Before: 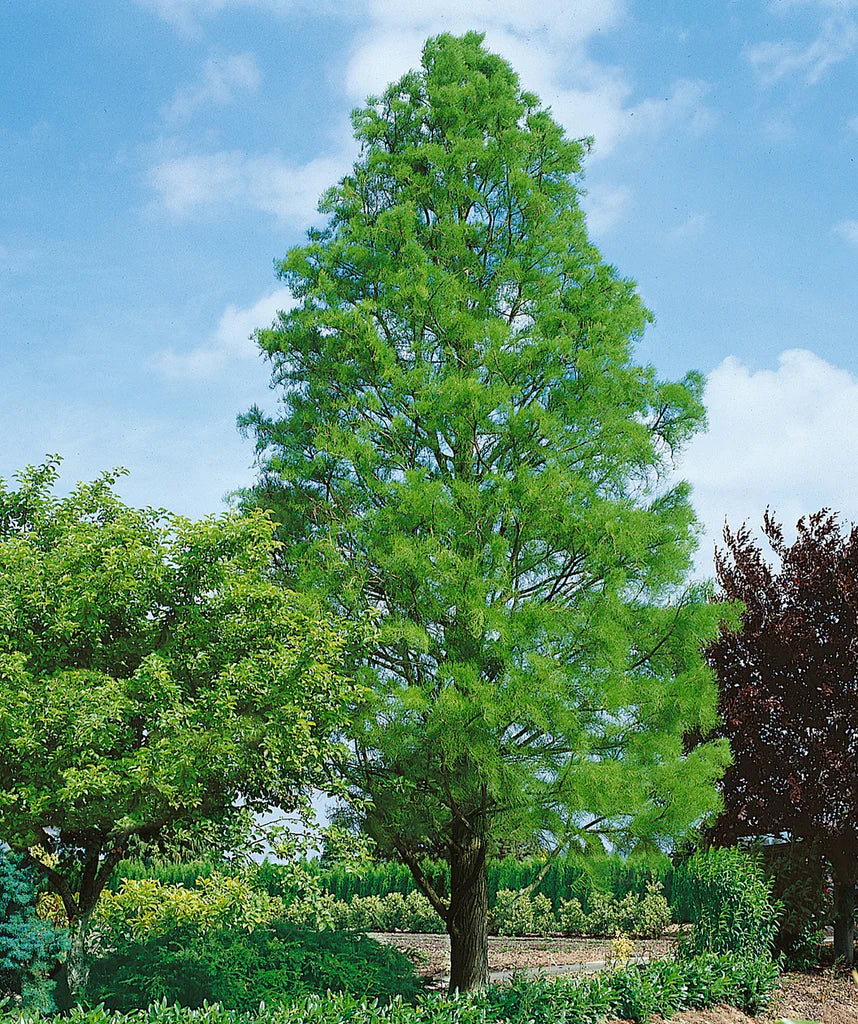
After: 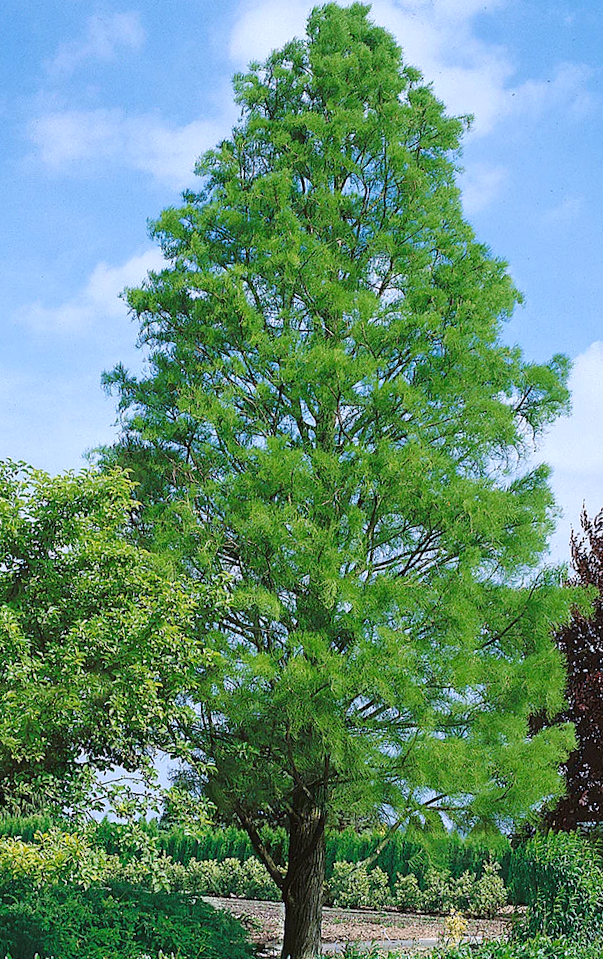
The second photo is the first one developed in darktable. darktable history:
white balance: red 1.004, blue 1.096
crop and rotate: angle -3.27°, left 14.277%, top 0.028%, right 10.766%, bottom 0.028%
